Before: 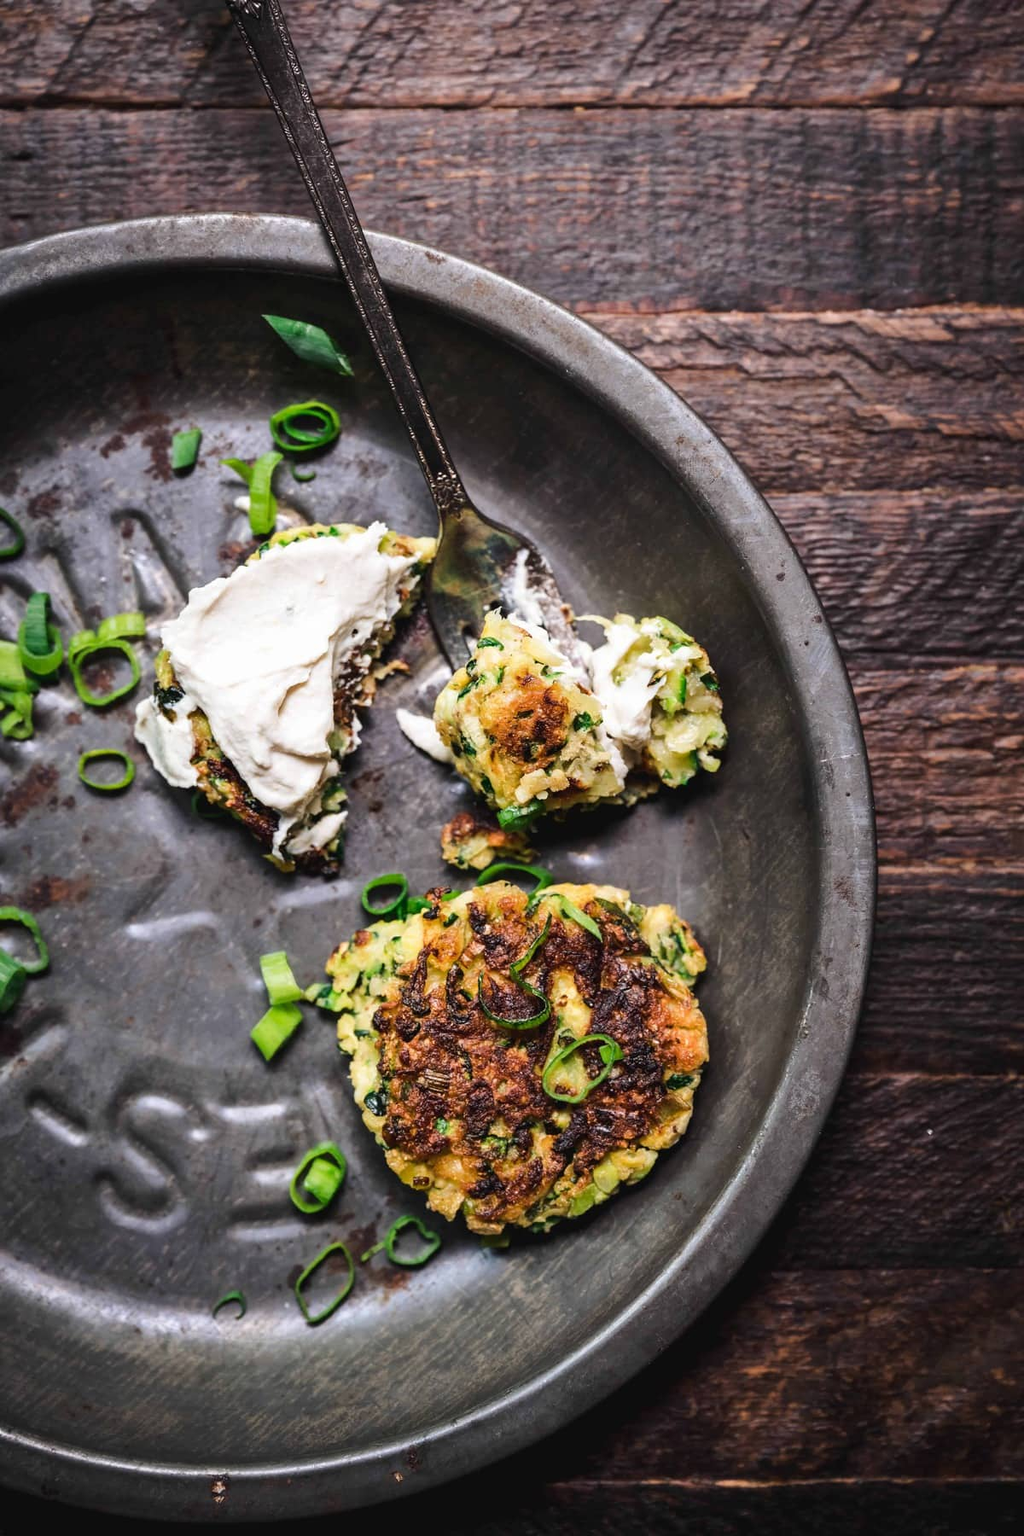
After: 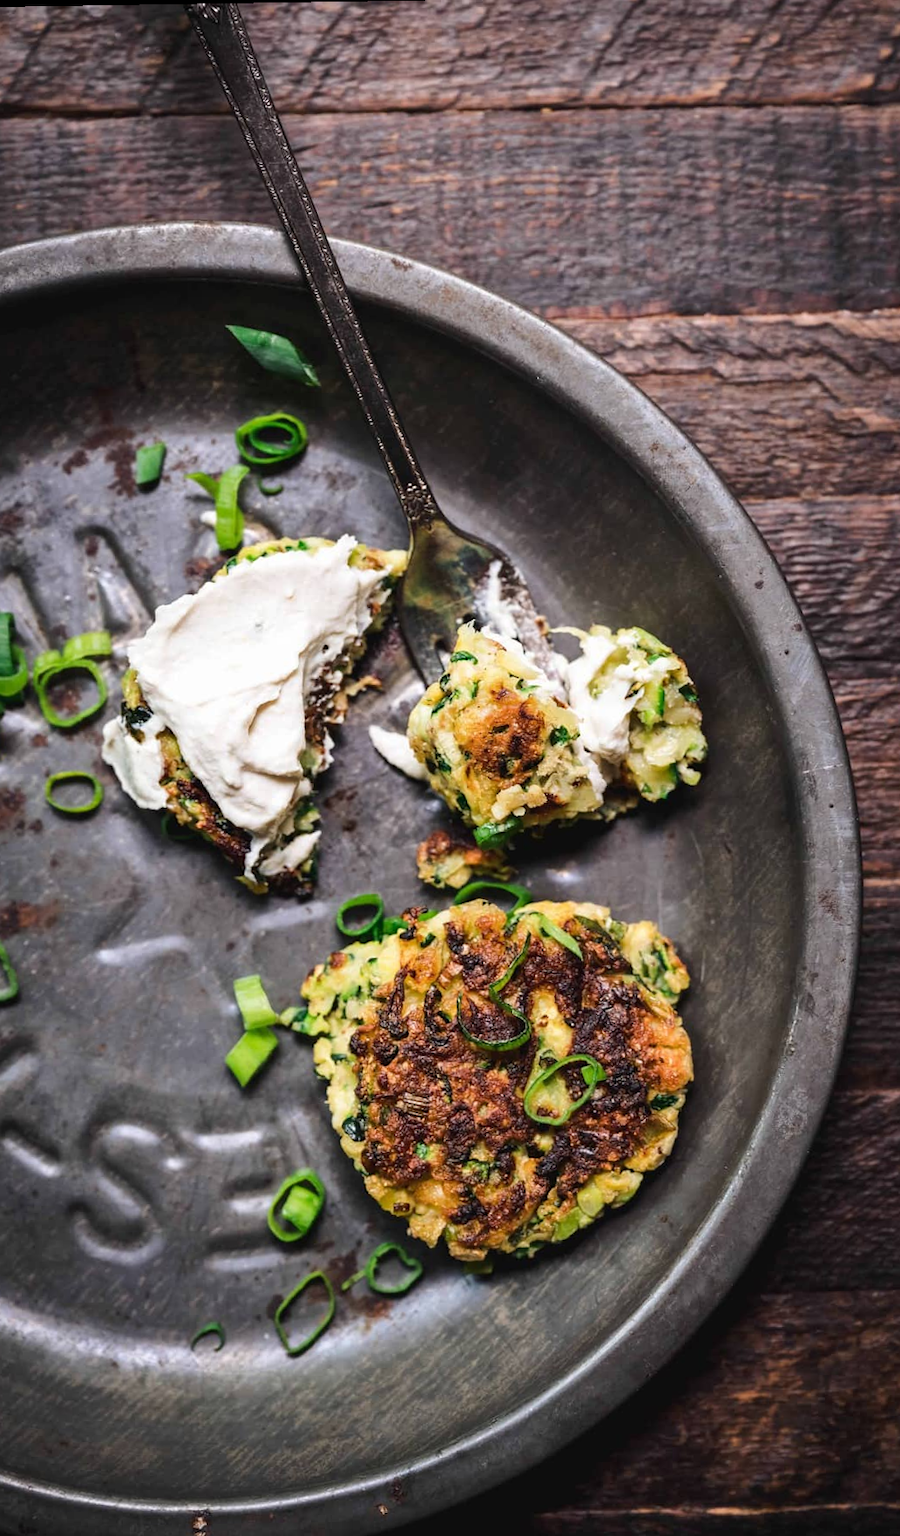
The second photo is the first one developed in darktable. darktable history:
crop and rotate: angle 0.875°, left 4.452%, top 0.549%, right 11.231%, bottom 2.446%
